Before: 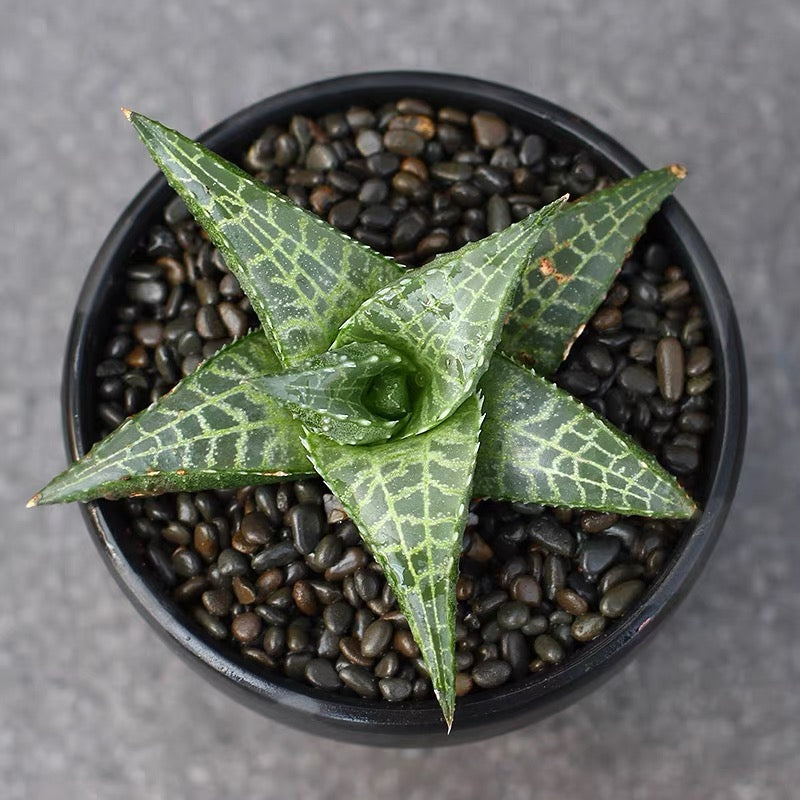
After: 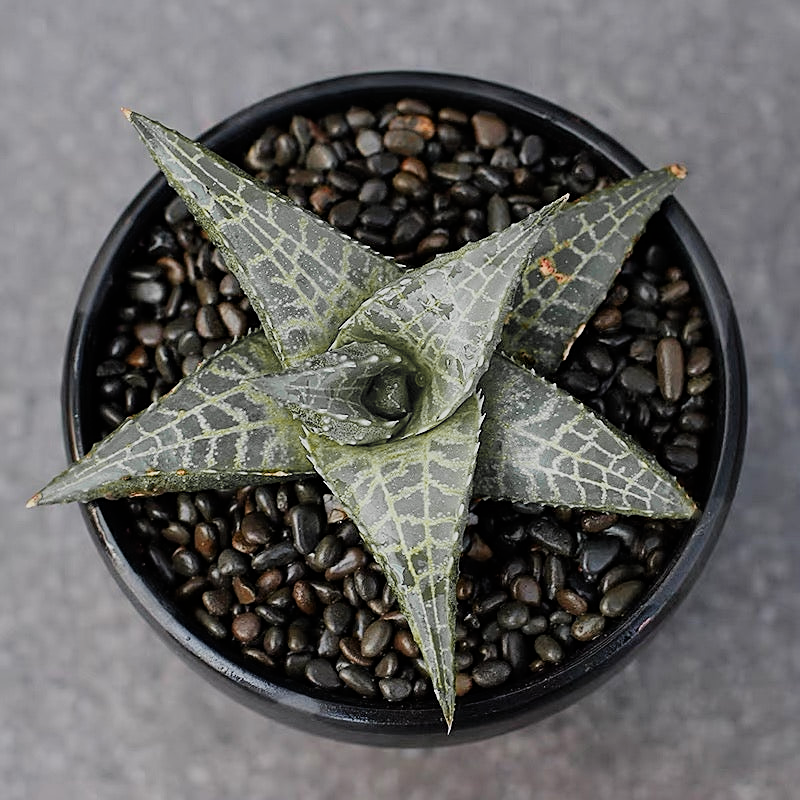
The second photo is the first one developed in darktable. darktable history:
color zones: curves: ch1 [(0.29, 0.492) (0.373, 0.185) (0.509, 0.481)]; ch2 [(0.25, 0.462) (0.749, 0.457)], mix 40.67%
filmic rgb: black relative exposure -7.65 EV, white relative exposure 4.56 EV, hardness 3.61
sharpen: on, module defaults
